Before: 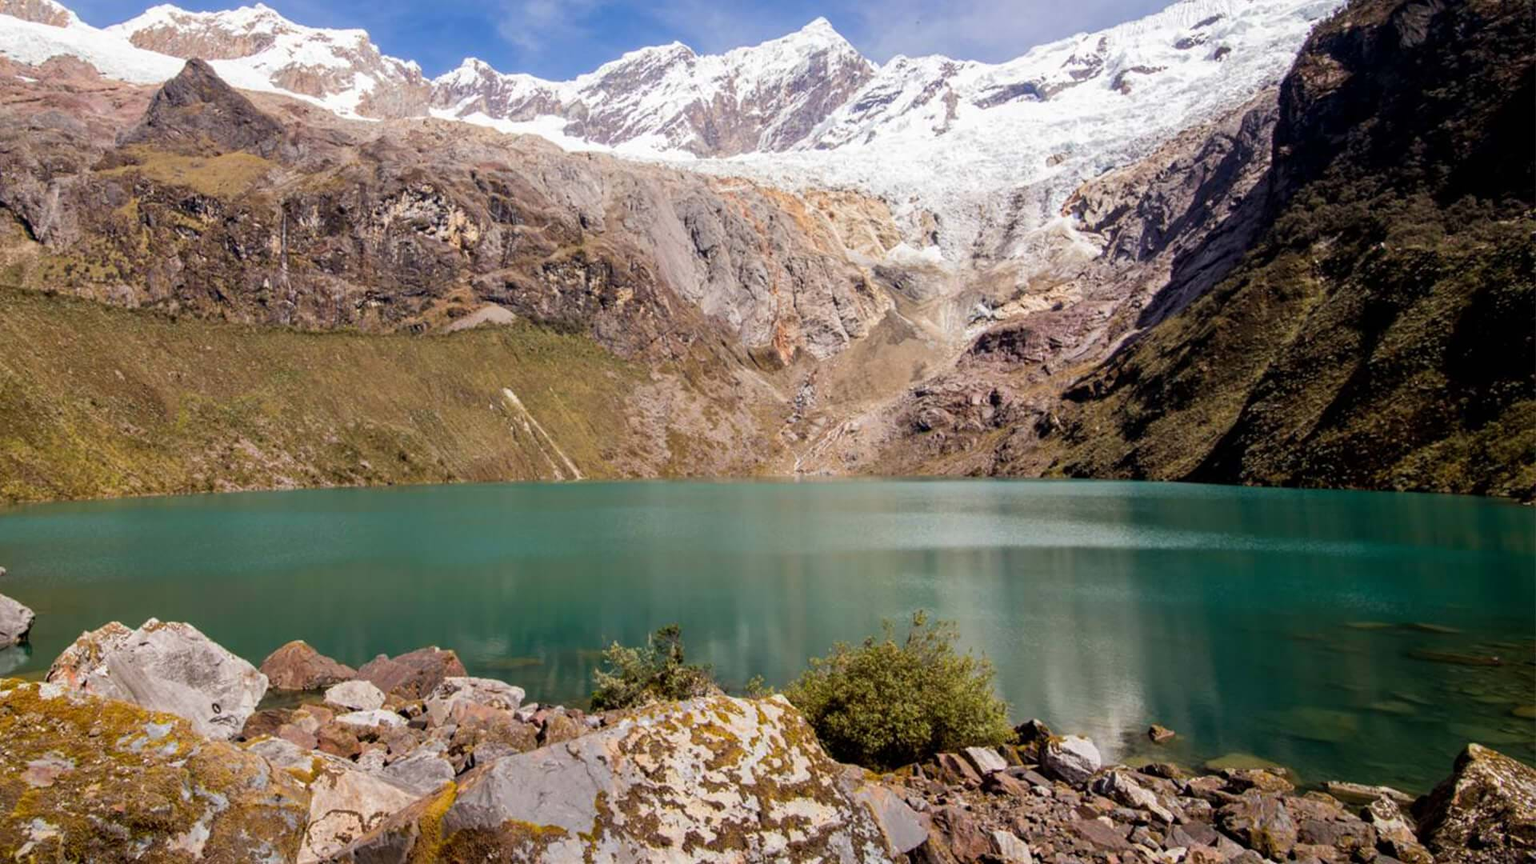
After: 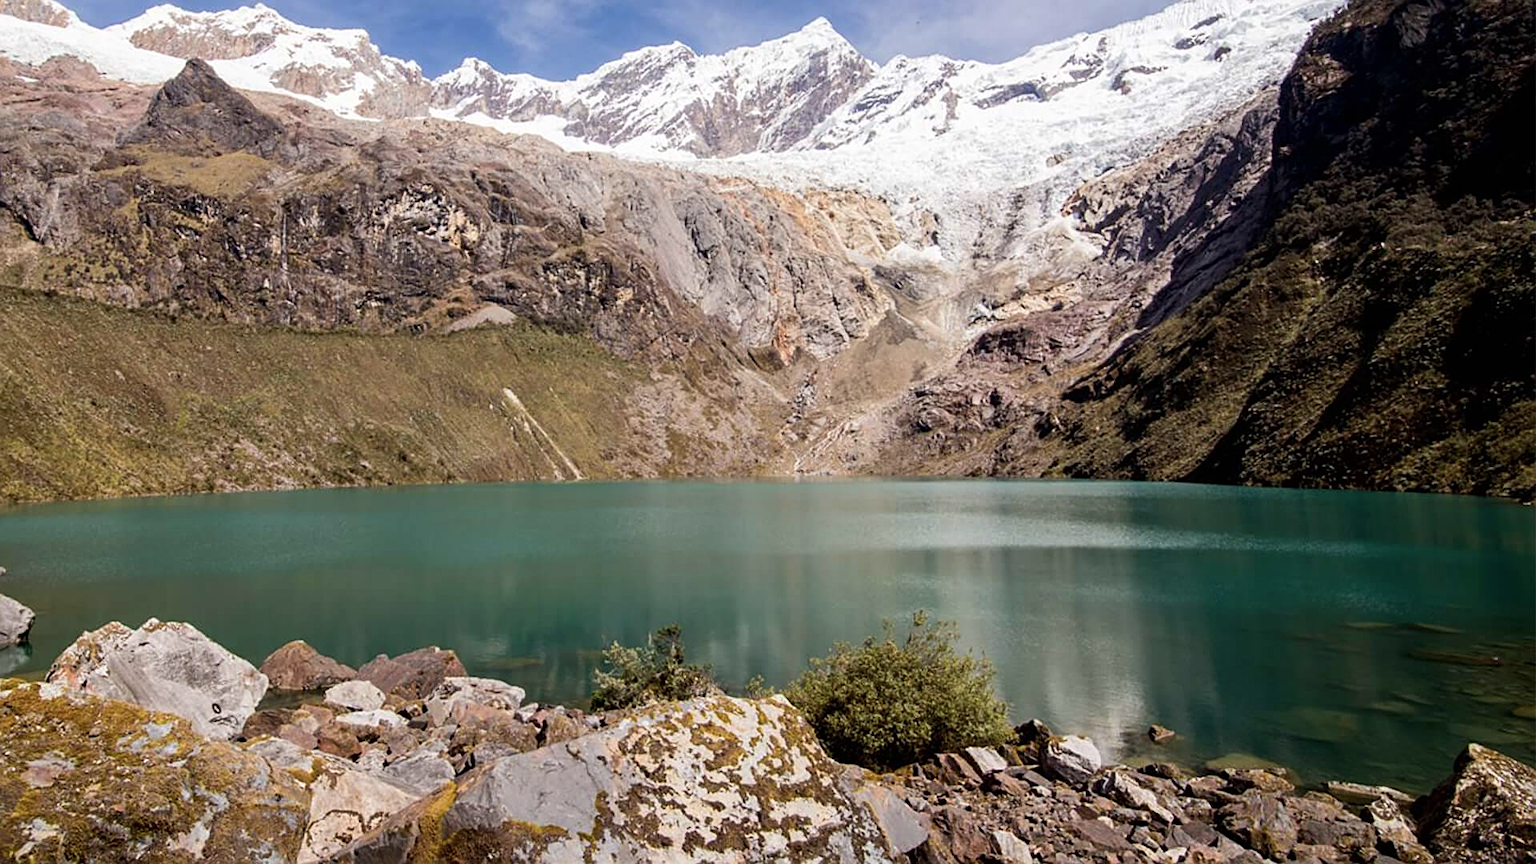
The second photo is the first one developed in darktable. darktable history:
contrast brightness saturation: contrast 0.11, saturation -0.17
sharpen: on, module defaults
